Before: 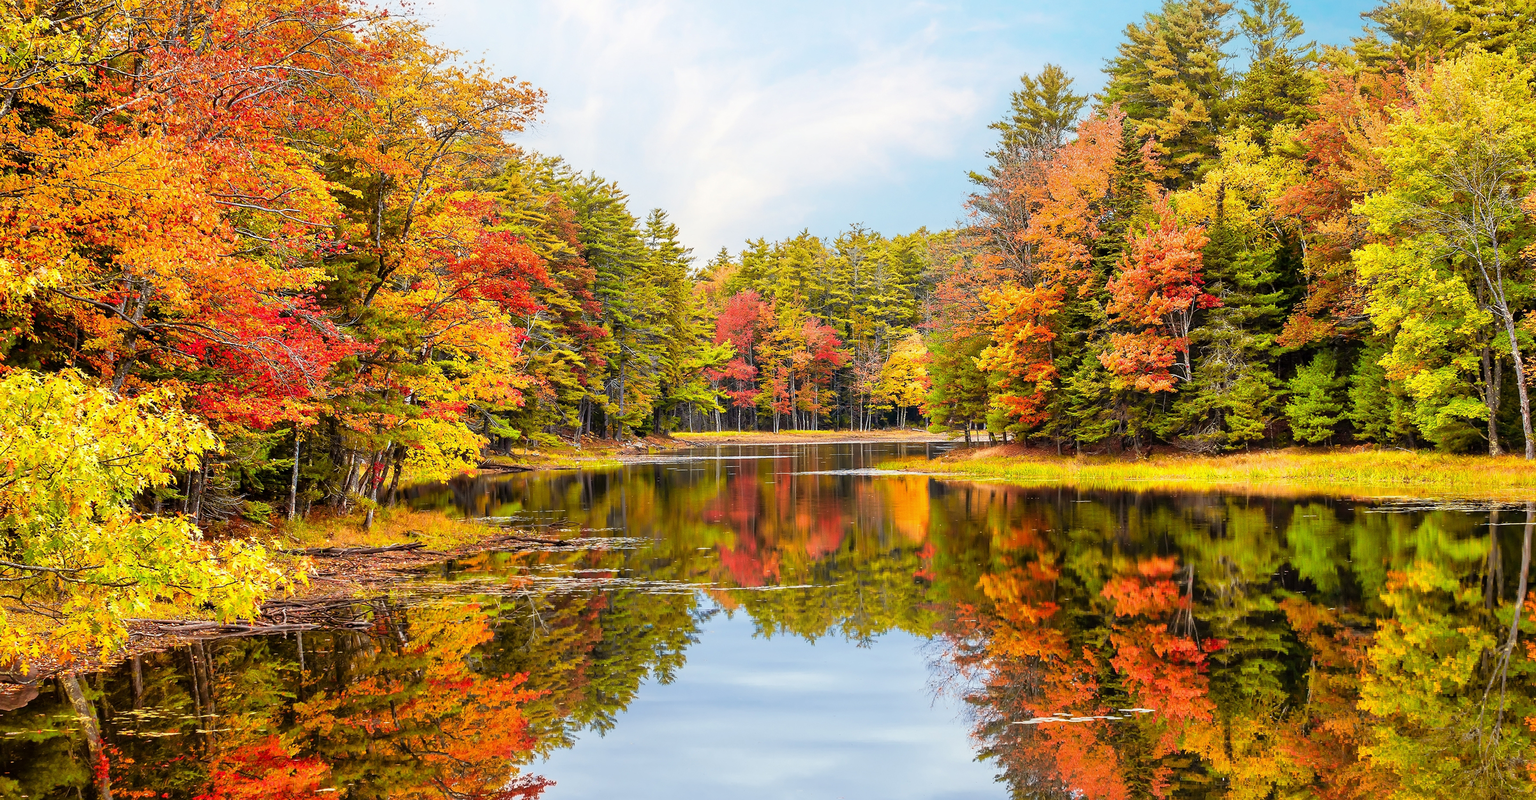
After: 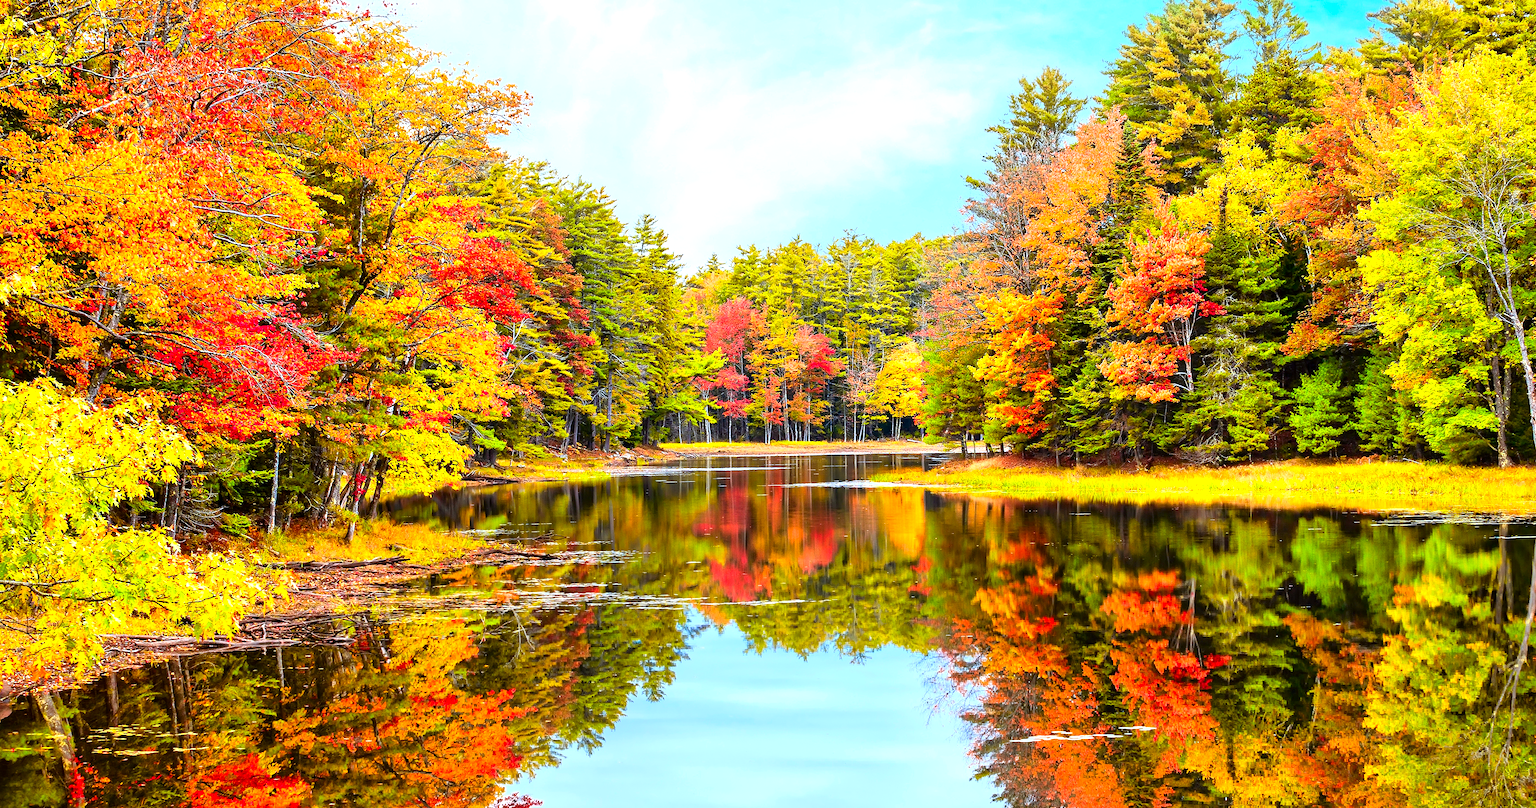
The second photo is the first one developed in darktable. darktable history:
exposure: exposure 0.507 EV, compensate highlight preservation false
color calibration: illuminant custom, x 0.368, y 0.373, temperature 4330.32 K
contrast brightness saturation: contrast 0.16, saturation 0.32
crop and rotate: left 1.774%, right 0.633%, bottom 1.28%
